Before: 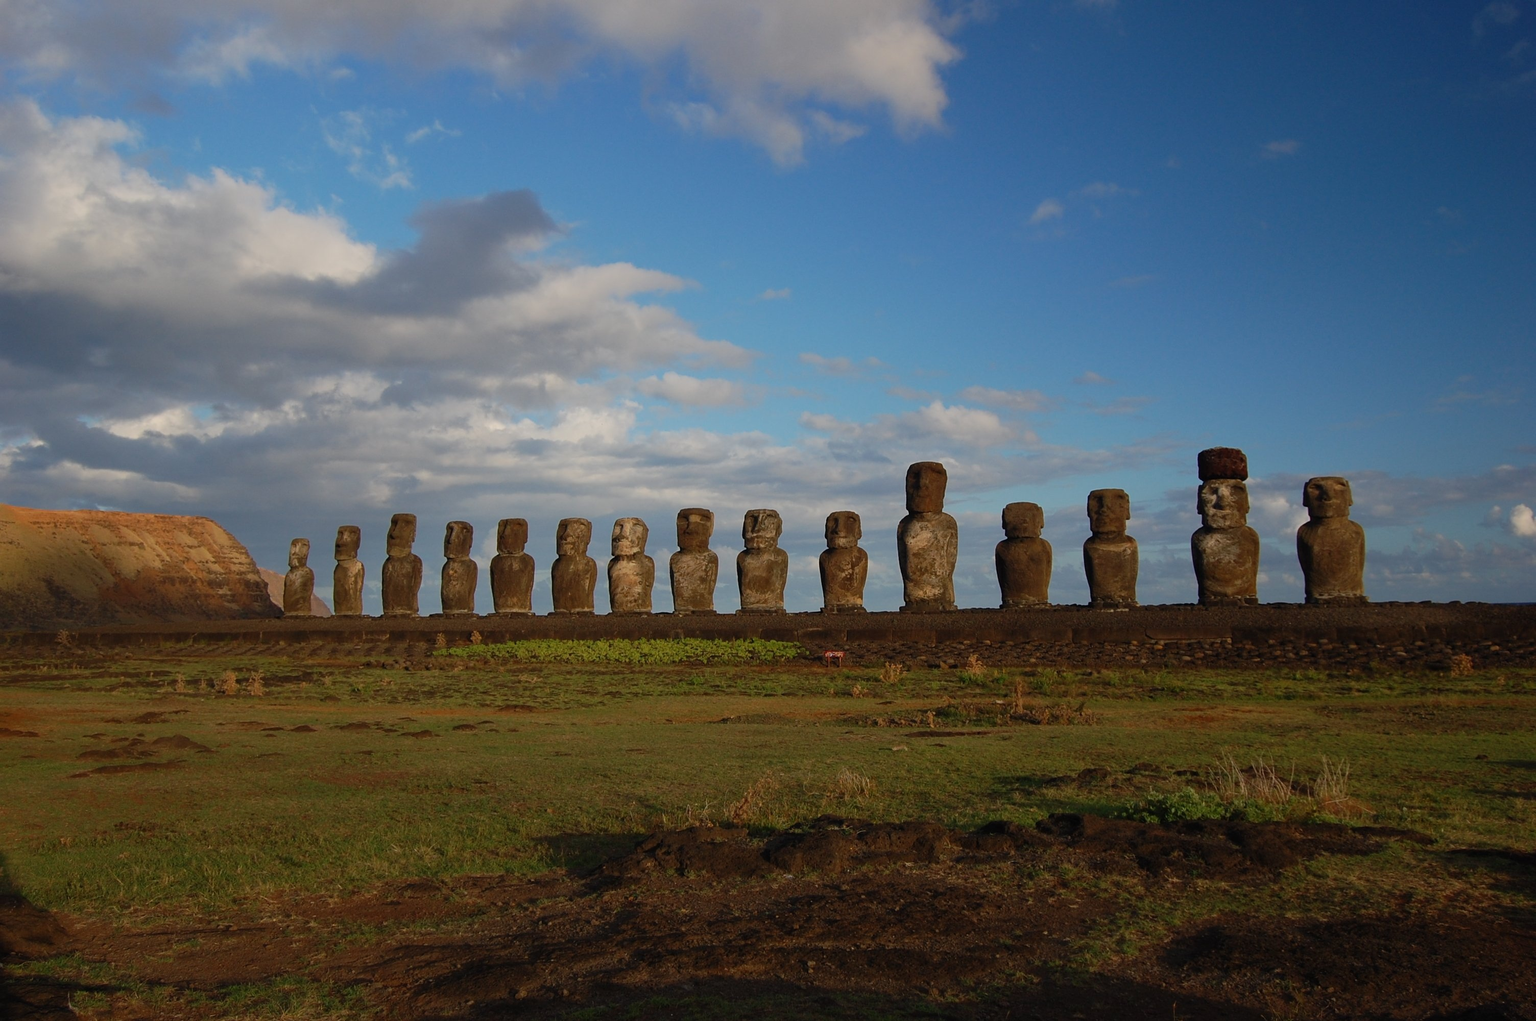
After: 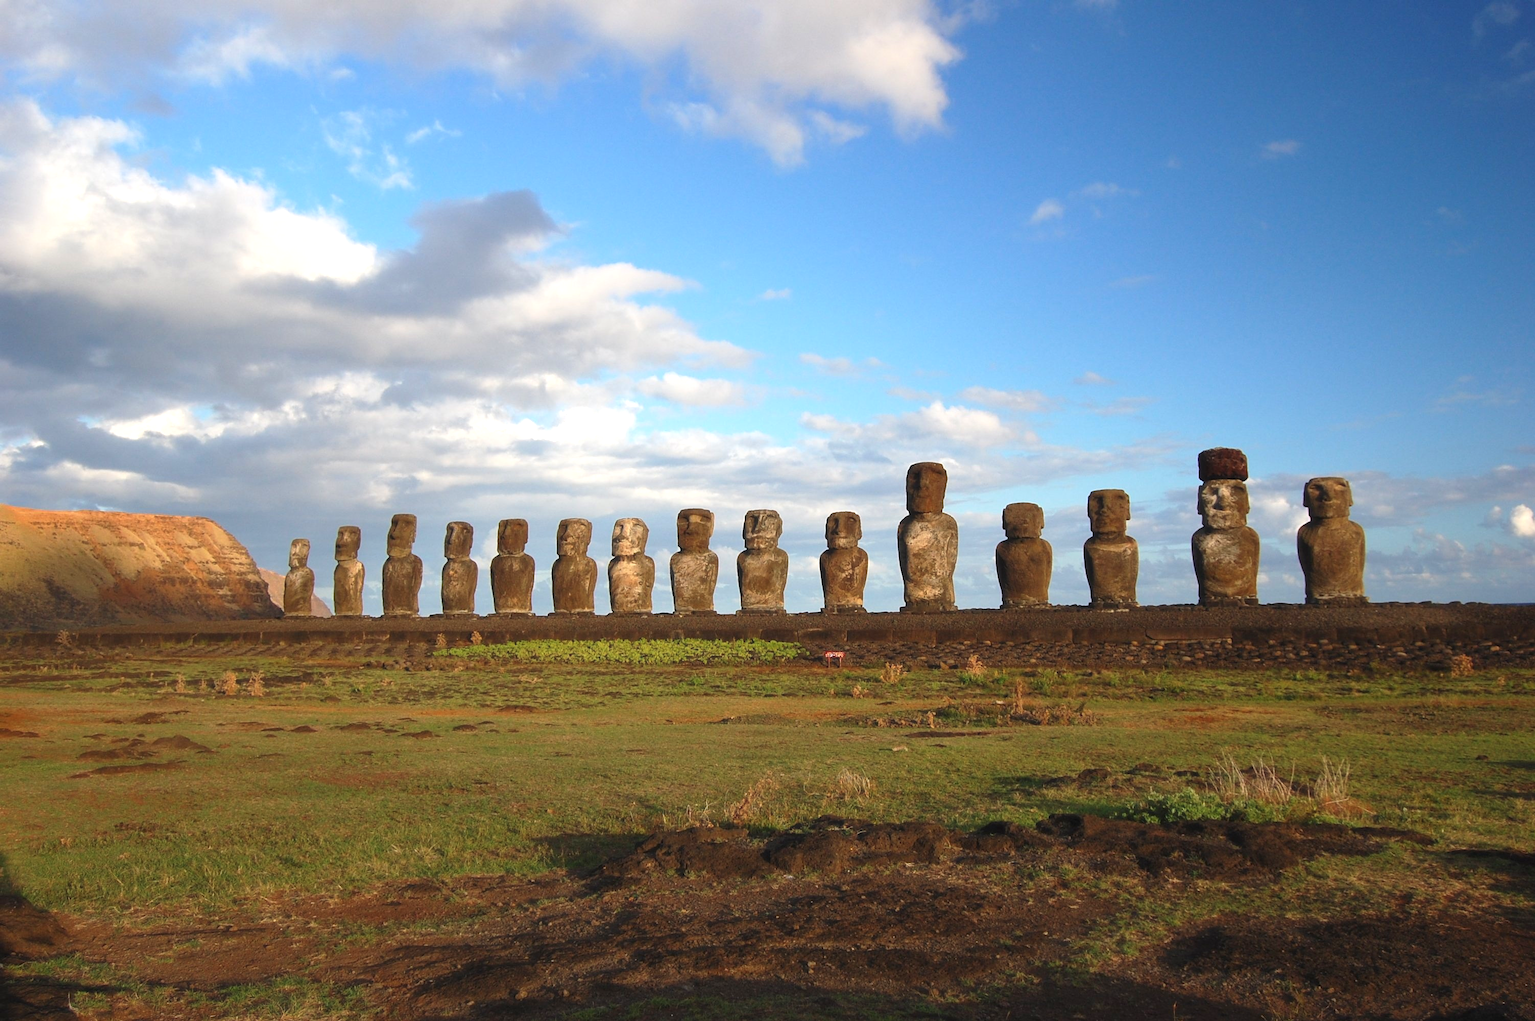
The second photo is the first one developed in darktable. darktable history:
haze removal: strength -0.095, compatibility mode true, adaptive false
exposure: black level correction 0, exposure 1.2 EV, compensate highlight preservation false
